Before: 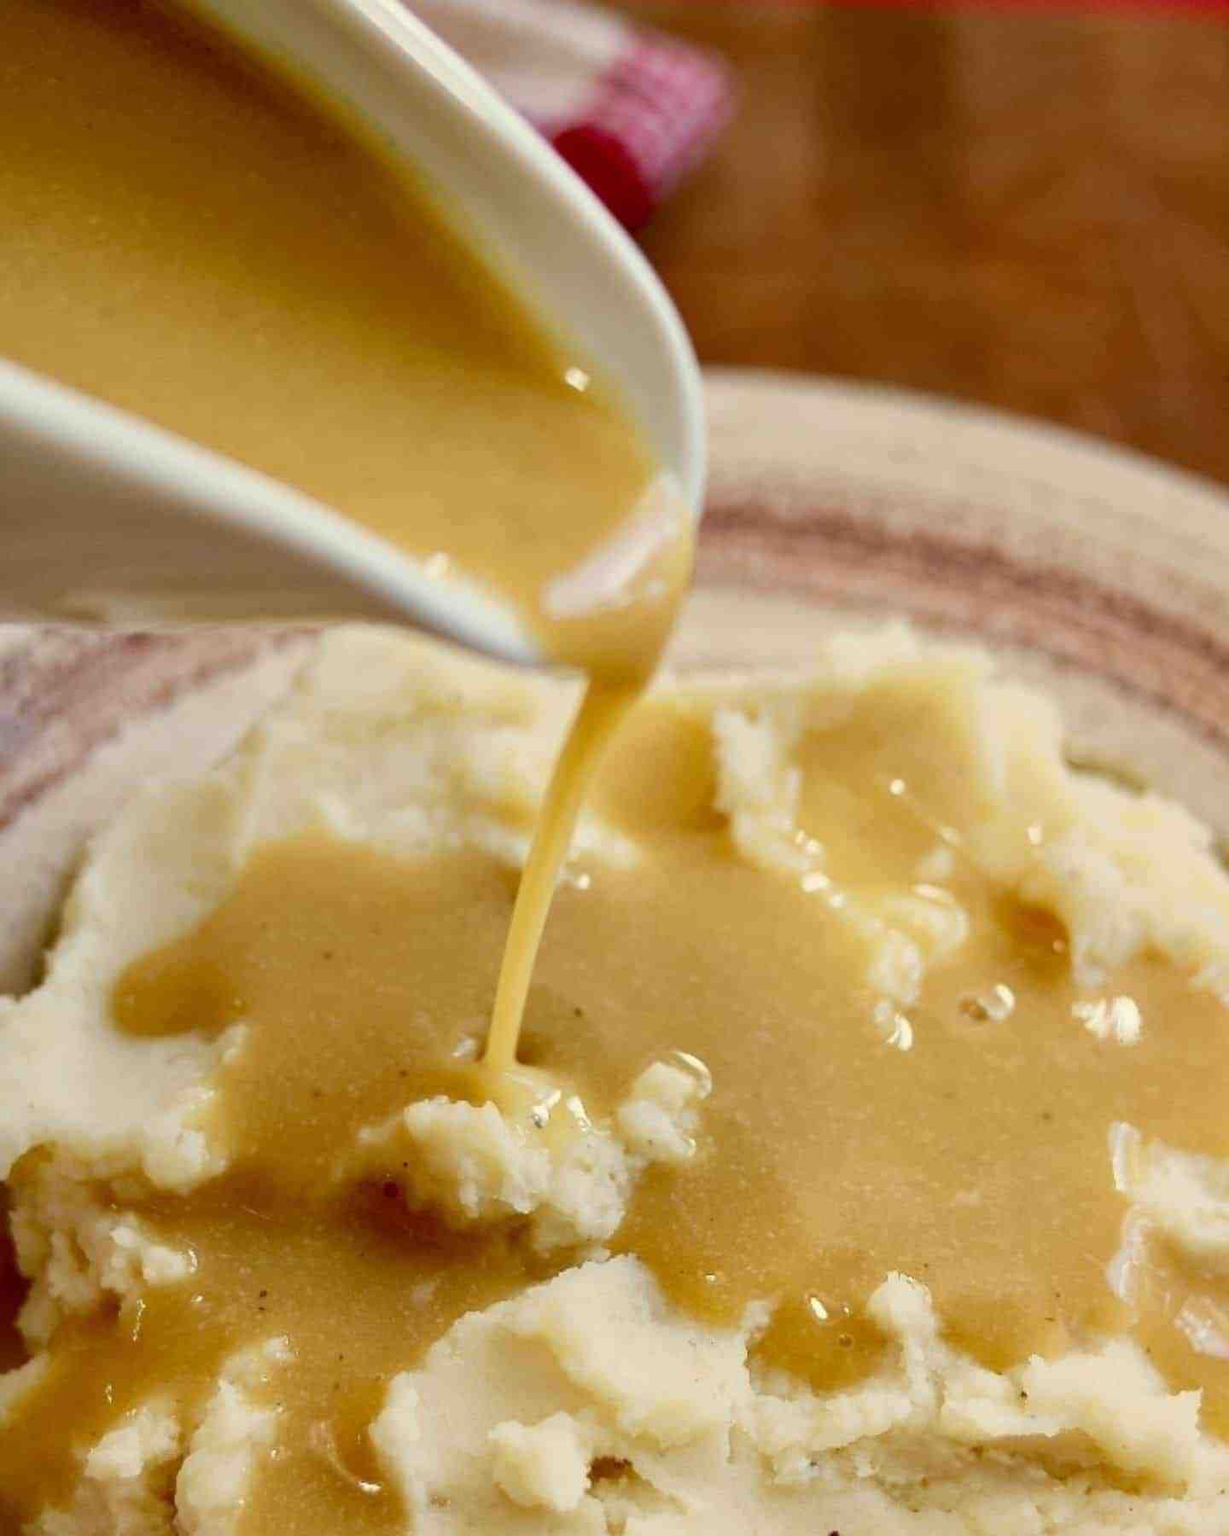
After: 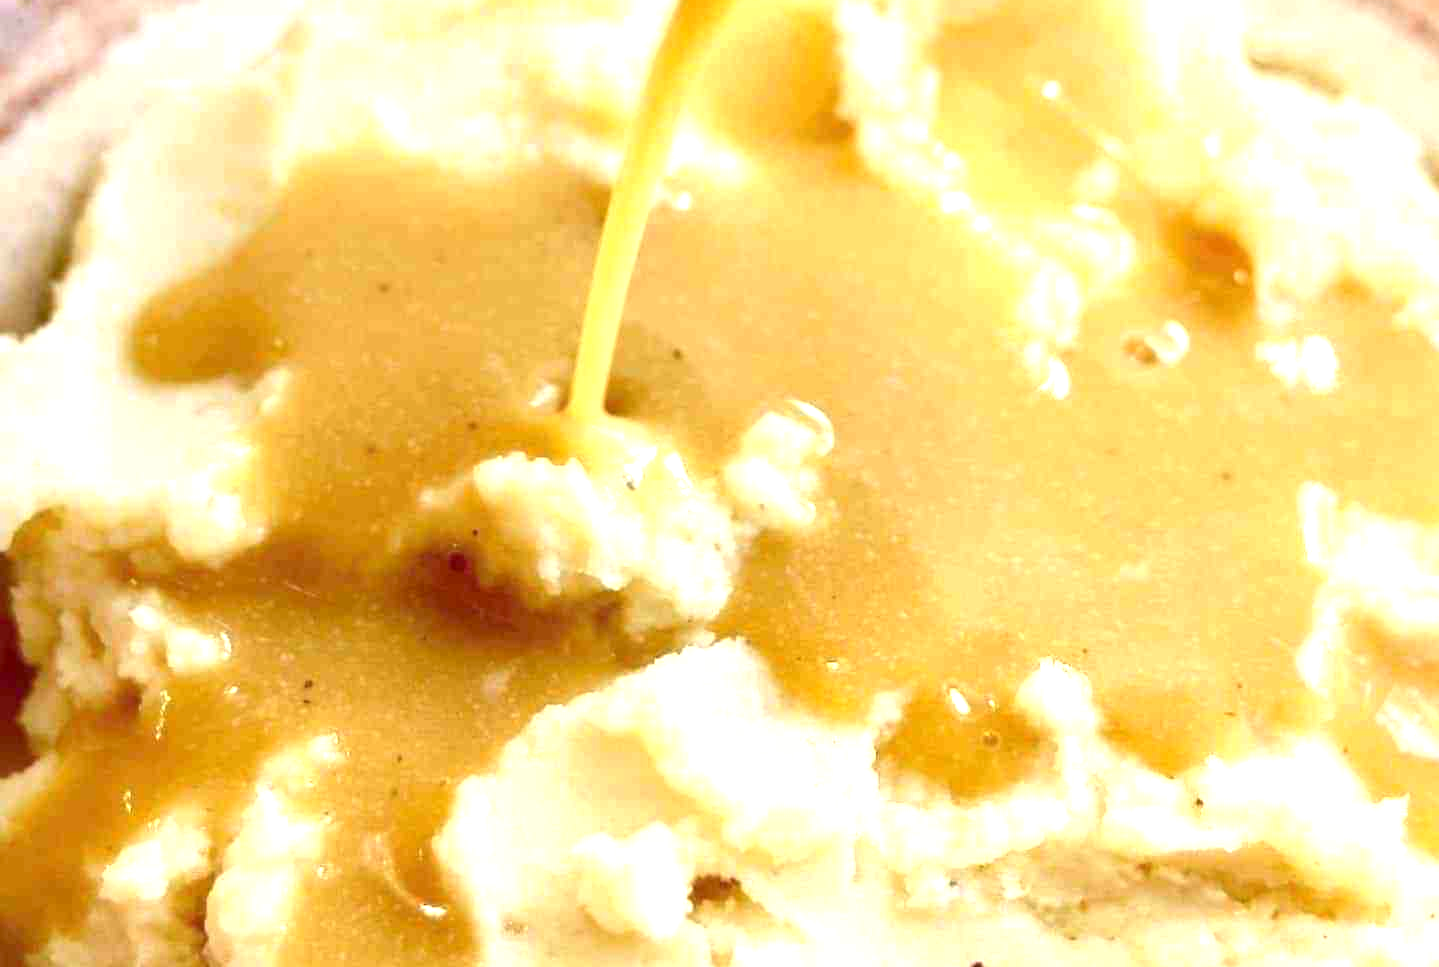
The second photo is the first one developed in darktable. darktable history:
crop and rotate: top 46.237%
exposure: exposure 1.137 EV, compensate highlight preservation false
